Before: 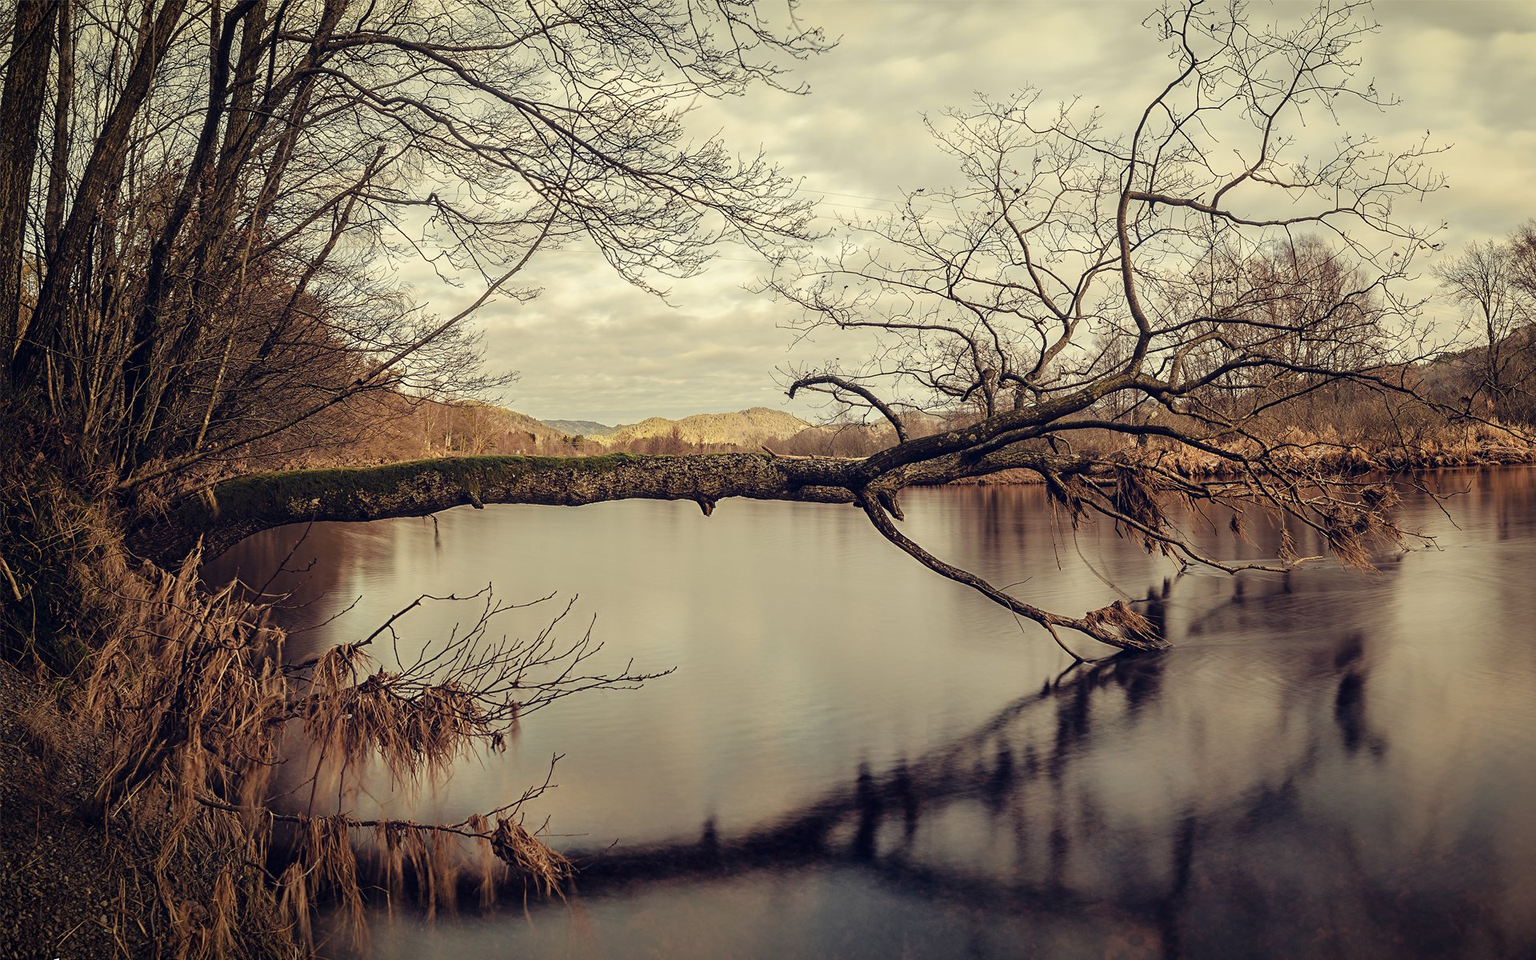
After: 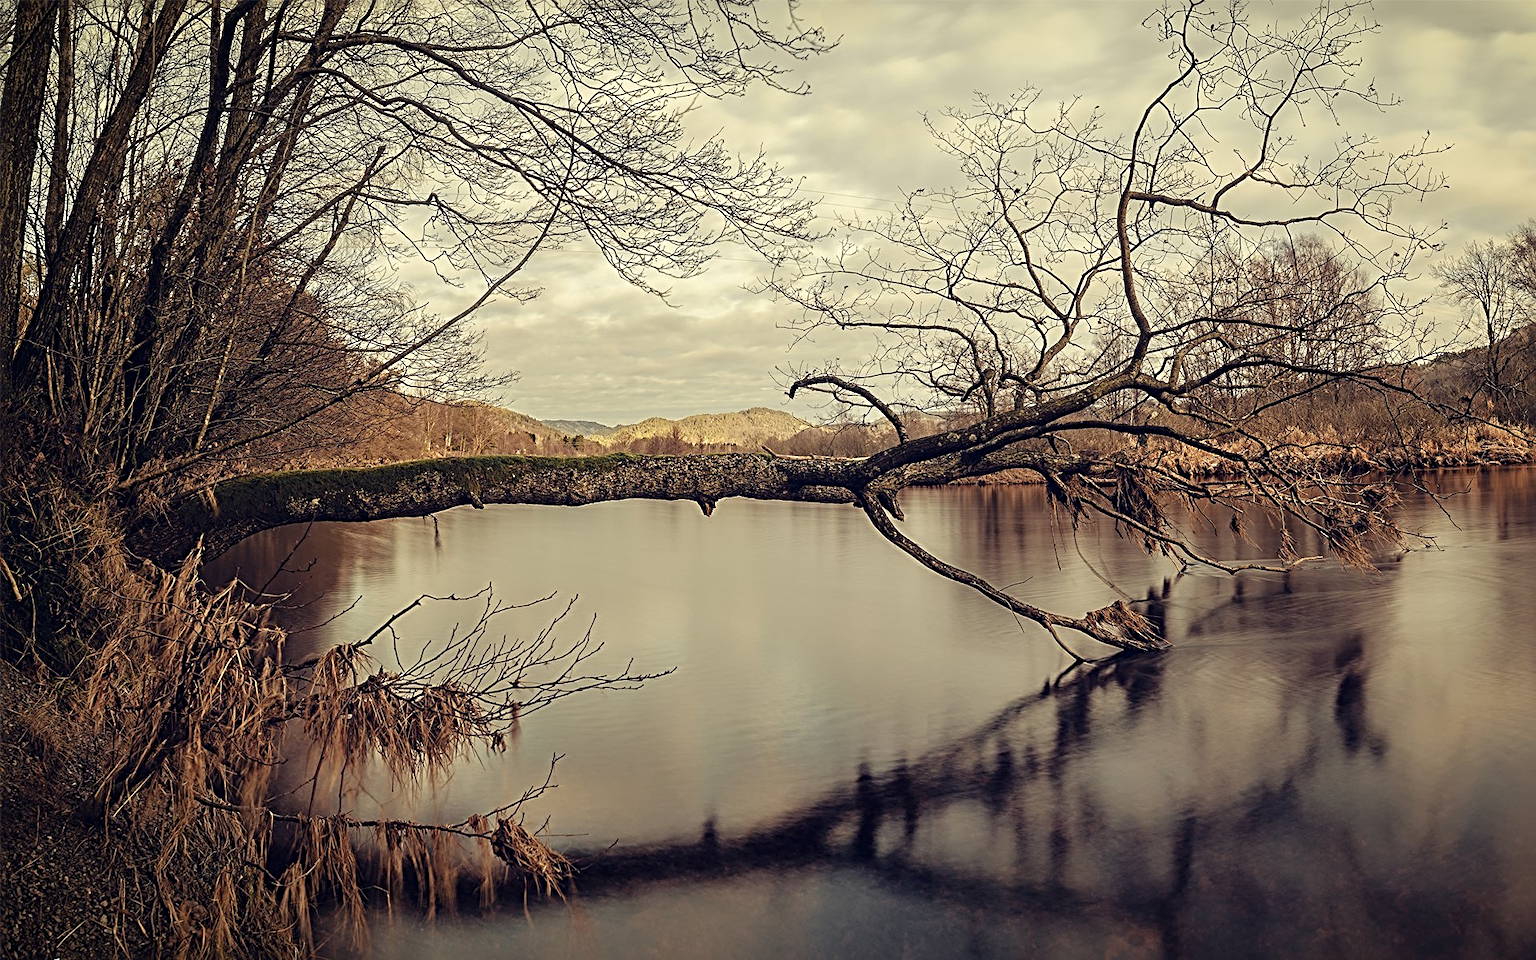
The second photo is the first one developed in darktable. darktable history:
sharpen: radius 3.996
